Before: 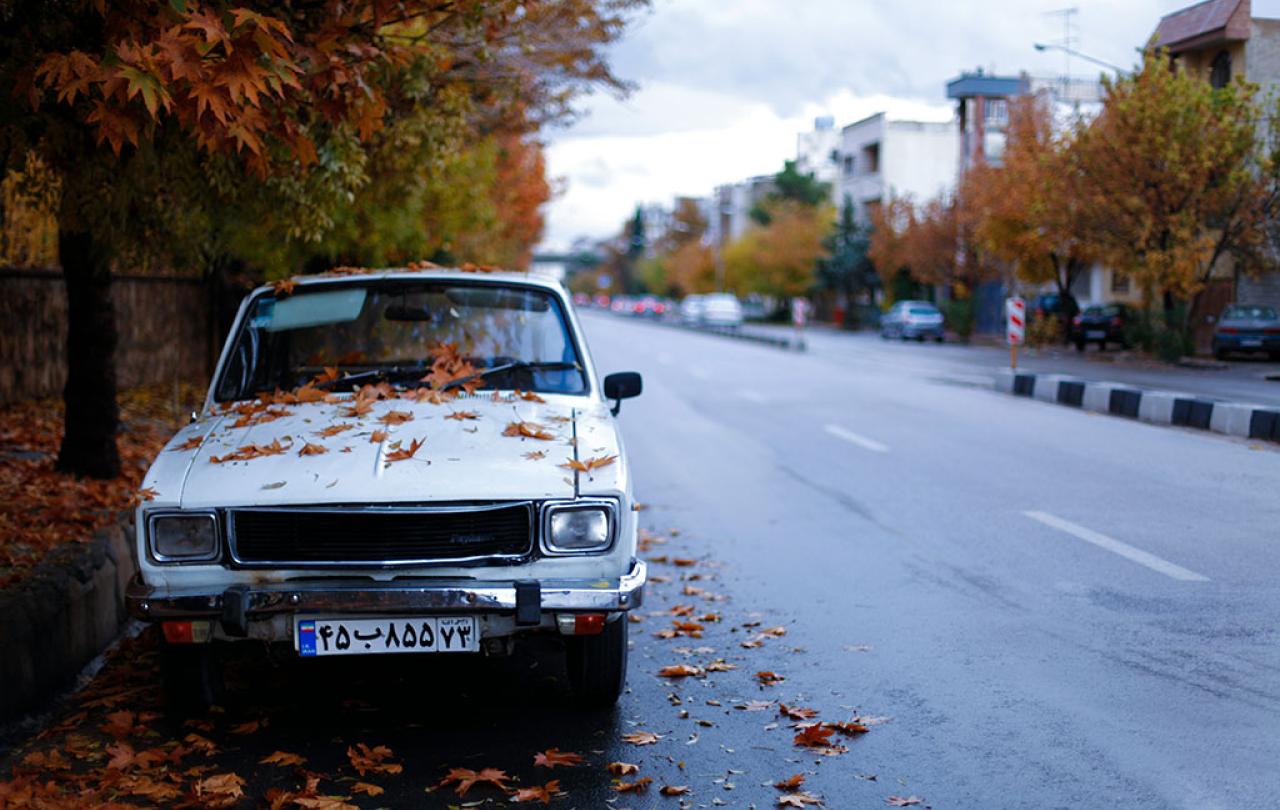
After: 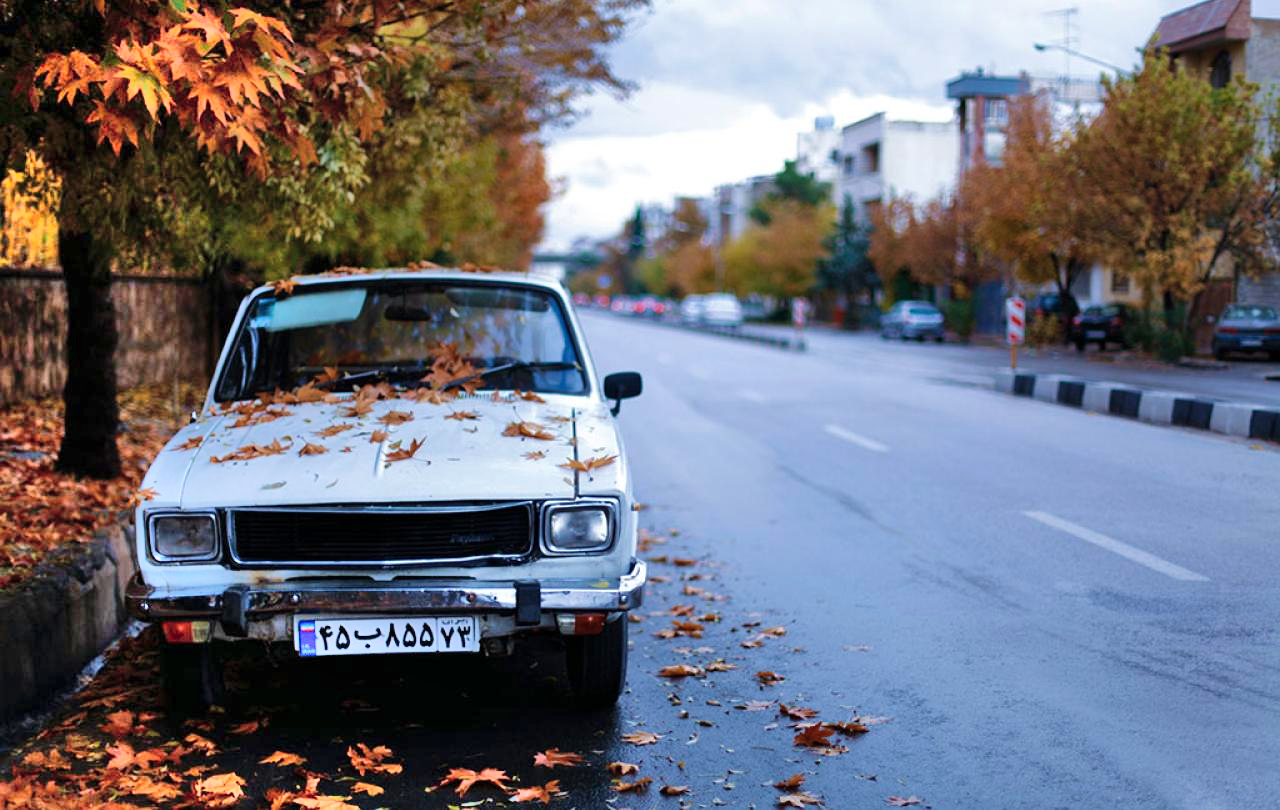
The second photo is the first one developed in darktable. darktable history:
shadows and highlights: shadows 75, highlights -25, soften with gaussian
velvia: on, module defaults
color zones: curves: ch1 [(0, 0.469) (0.001, 0.469) (0.12, 0.446) (0.248, 0.469) (0.5, 0.5) (0.748, 0.5) (0.999, 0.469) (1, 0.469)]
